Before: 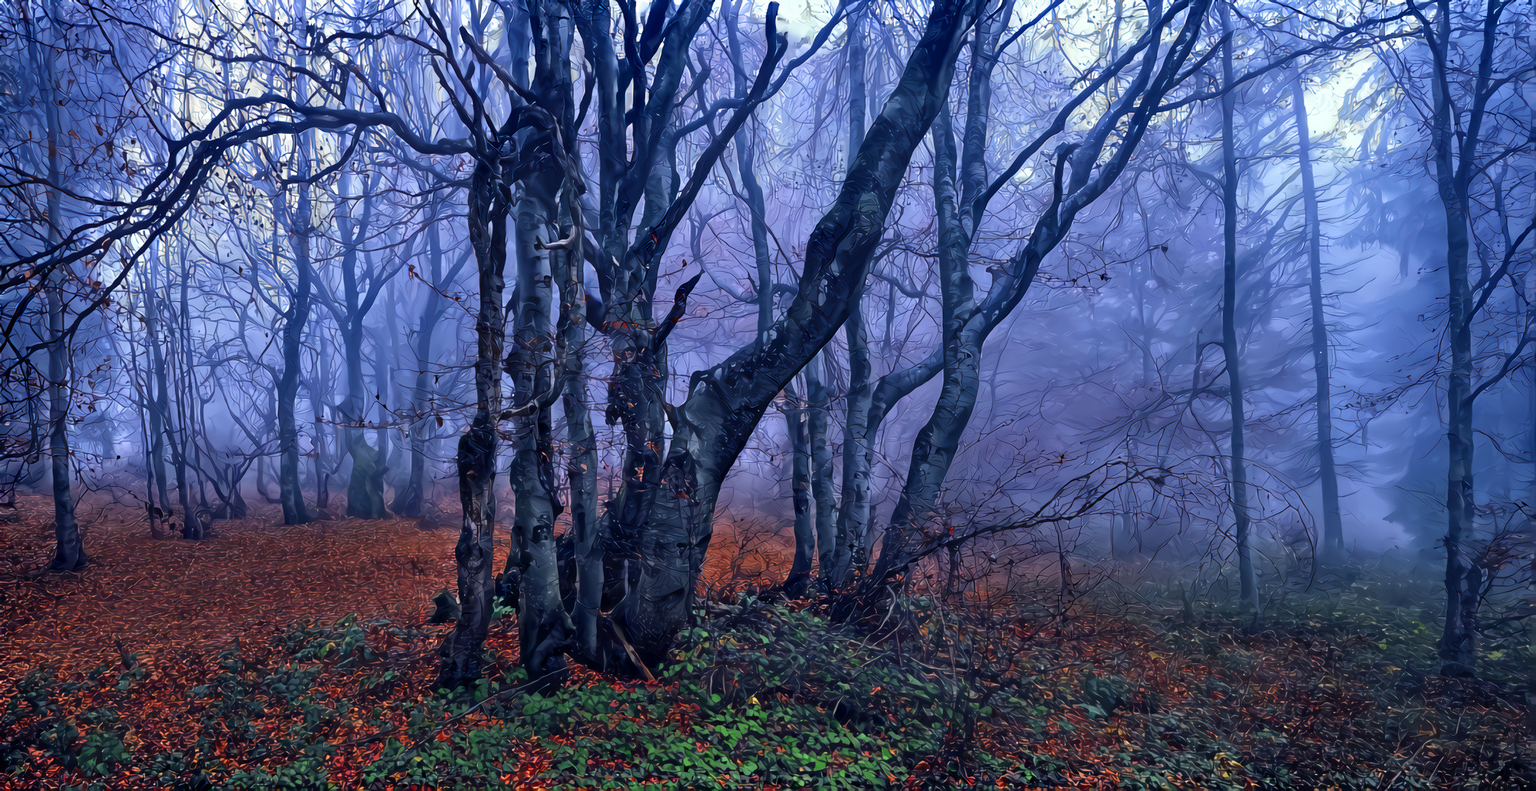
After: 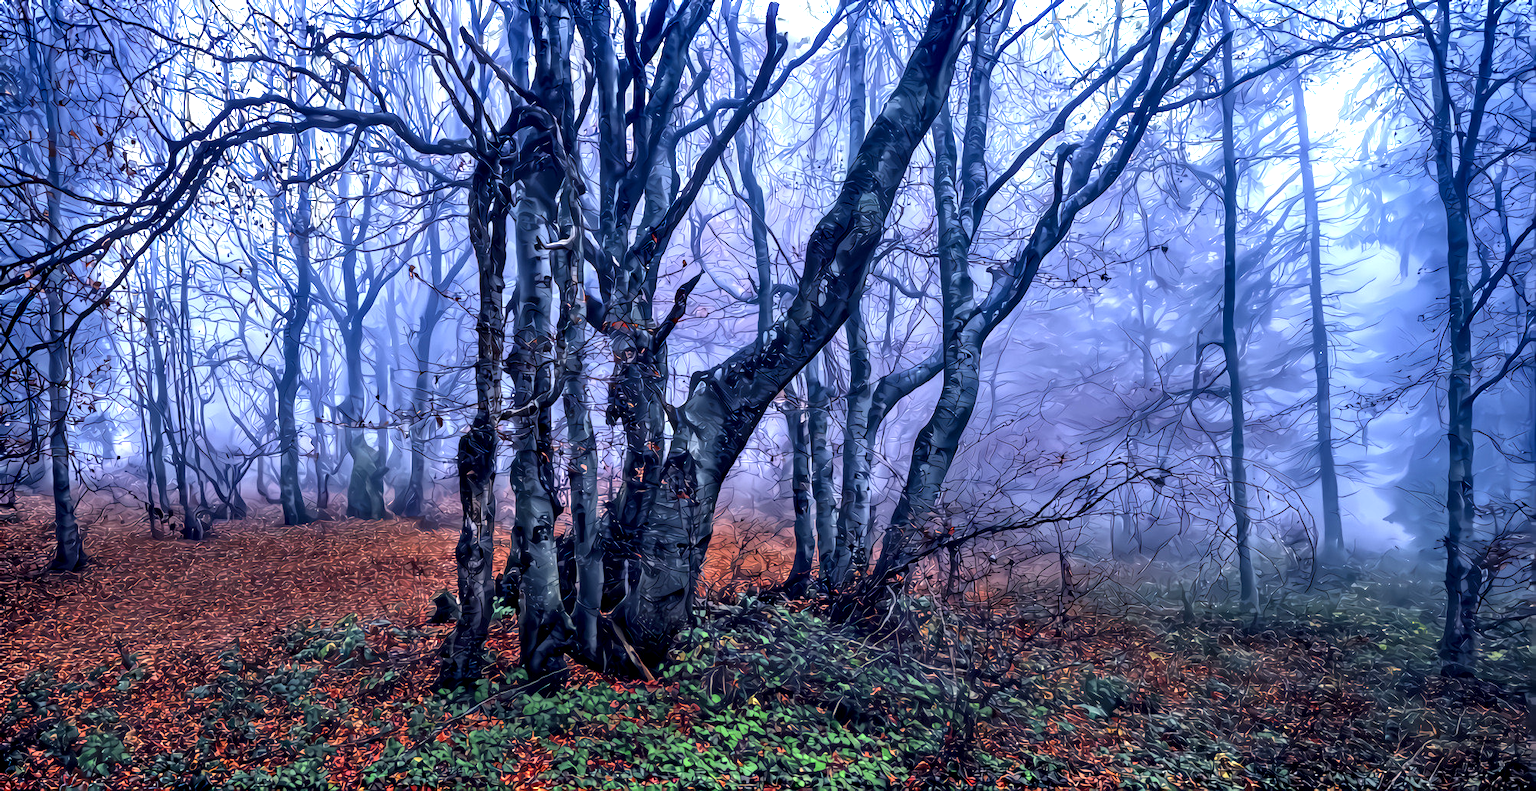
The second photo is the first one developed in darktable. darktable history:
local contrast: highlights 60%, shadows 62%, detail 160%
exposure: black level correction 0, exposure 0.695 EV, compensate highlight preservation false
